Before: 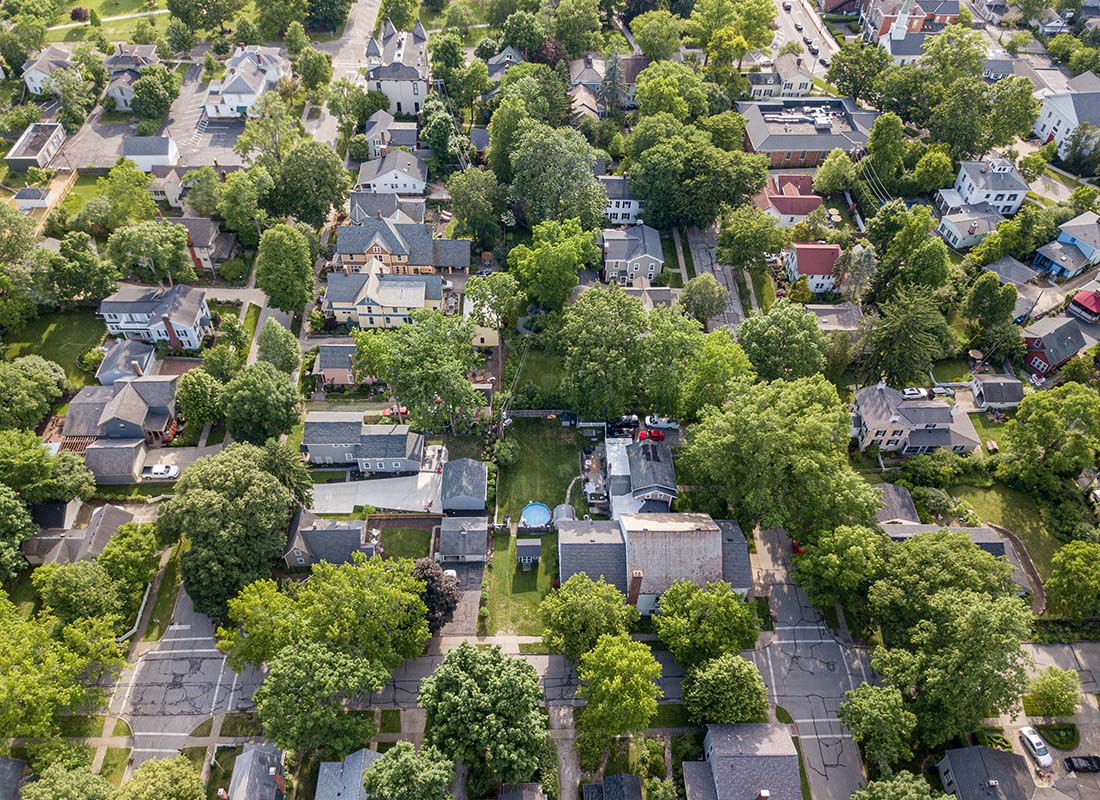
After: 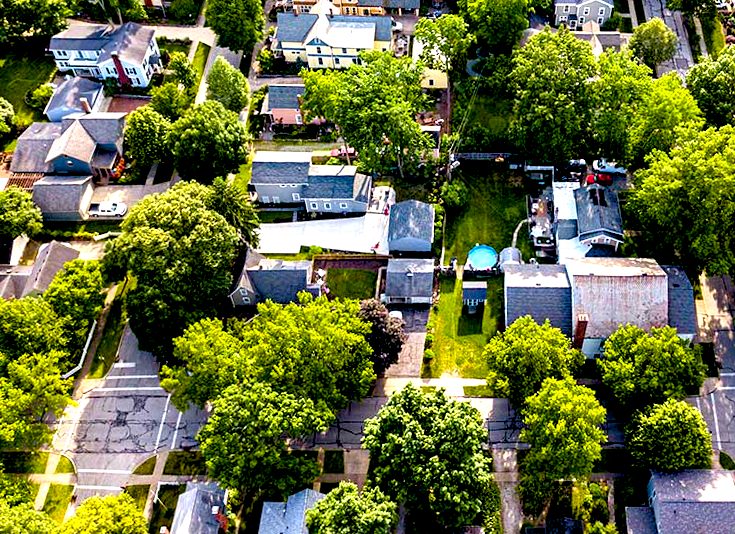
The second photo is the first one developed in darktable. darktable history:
exposure: black level correction 0.04, exposure 0.5 EV, compensate highlight preservation false
color balance rgb: linear chroma grading › global chroma 9%, perceptual saturation grading › global saturation 36%, perceptual saturation grading › shadows 35%, perceptual brilliance grading › global brilliance 15%, perceptual brilliance grading › shadows -35%, global vibrance 15%
rotate and perspective: automatic cropping off
crop and rotate: angle -0.82°, left 3.85%, top 31.828%, right 27.992%
